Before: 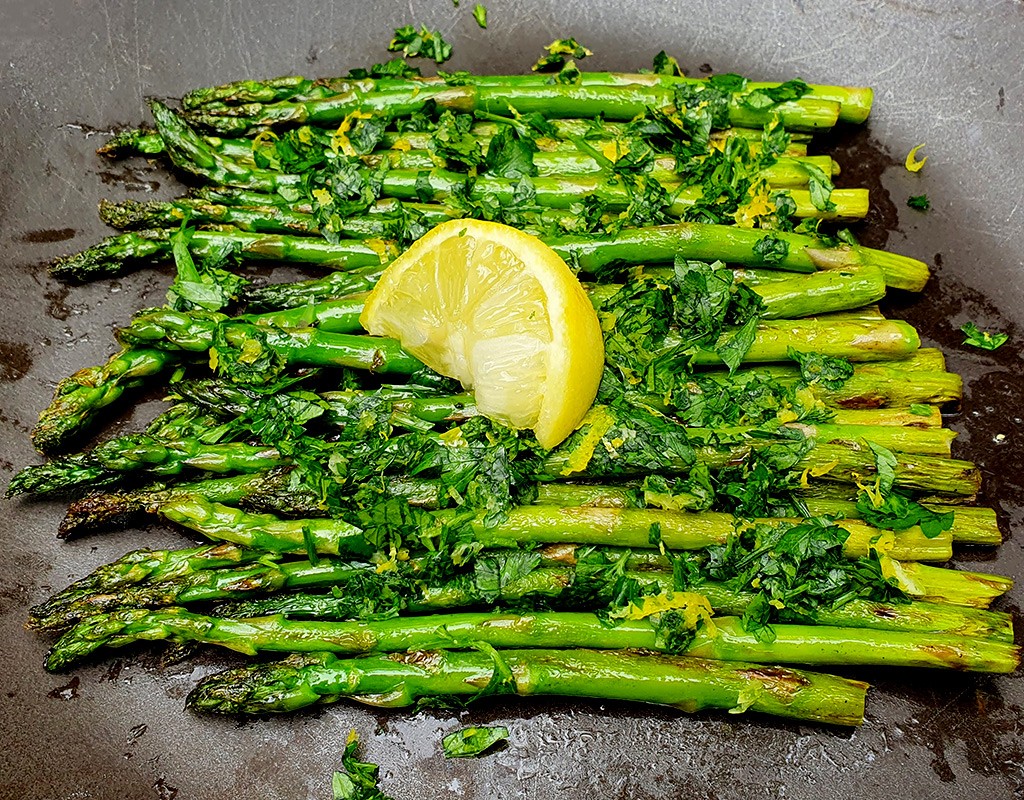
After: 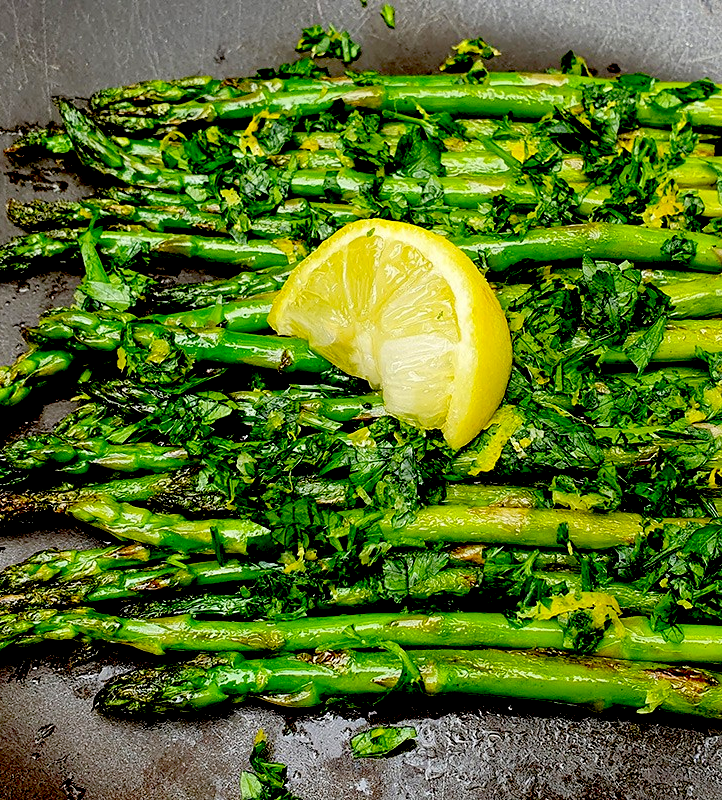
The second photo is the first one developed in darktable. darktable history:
exposure: black level correction 0.046, exposure 0.014 EV, compensate highlight preservation false
crop and rotate: left 9.031%, right 20.392%
